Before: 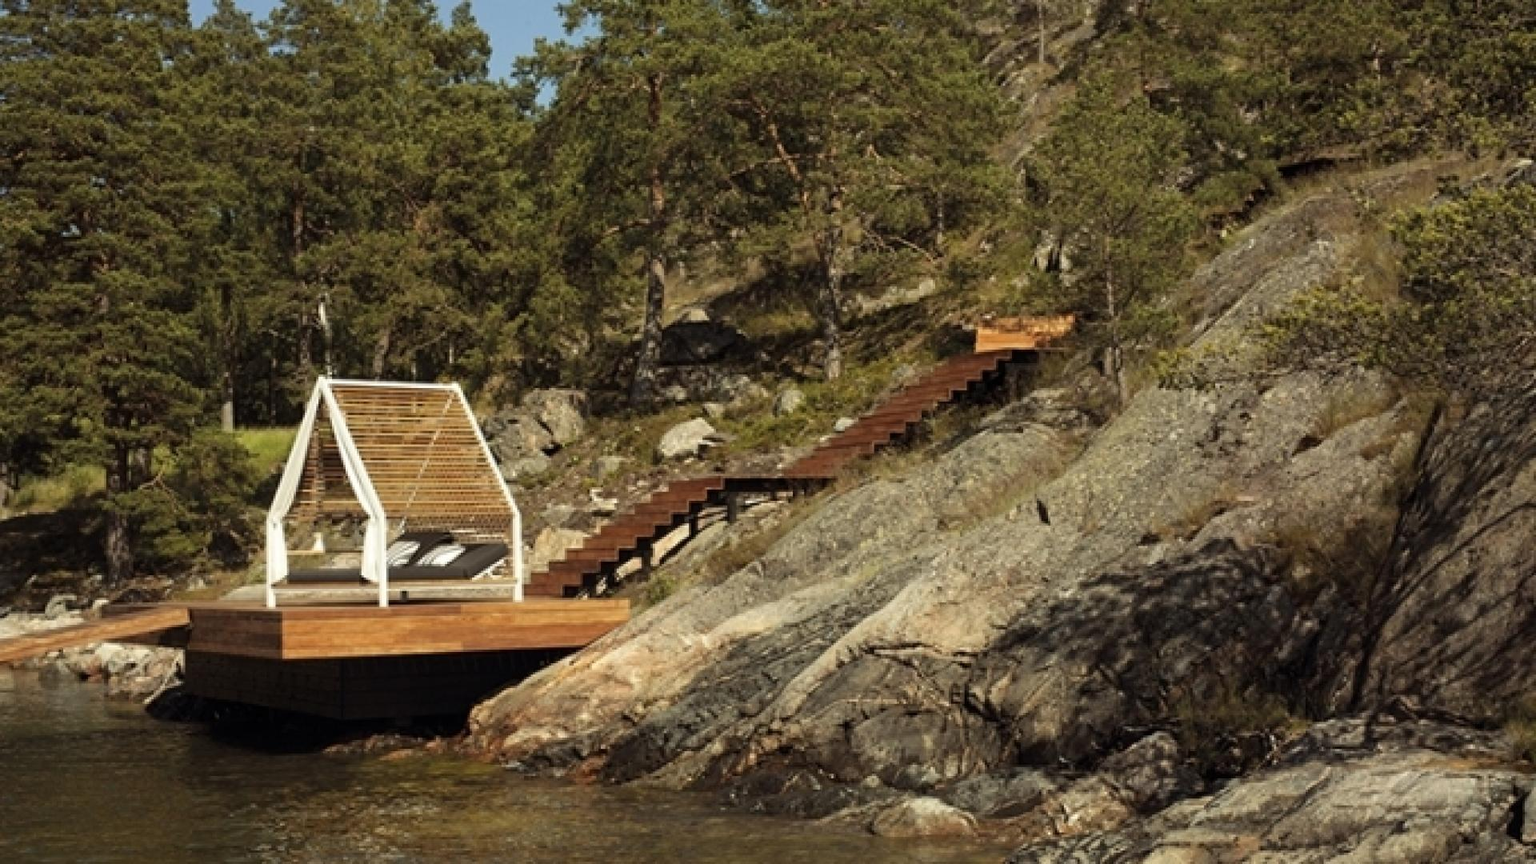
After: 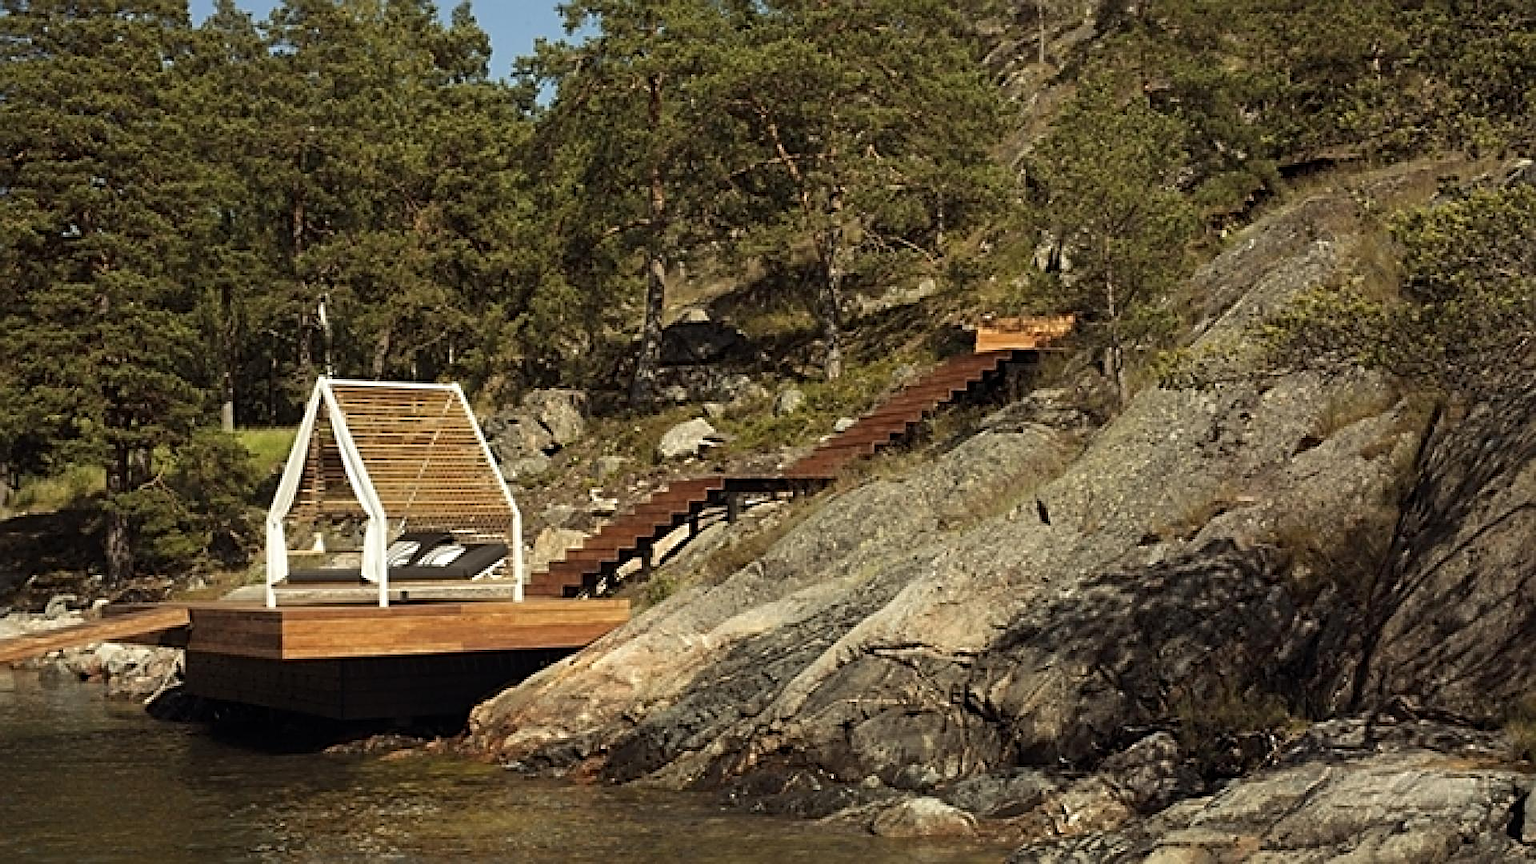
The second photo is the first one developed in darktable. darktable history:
sharpen: radius 2.84, amount 0.712
